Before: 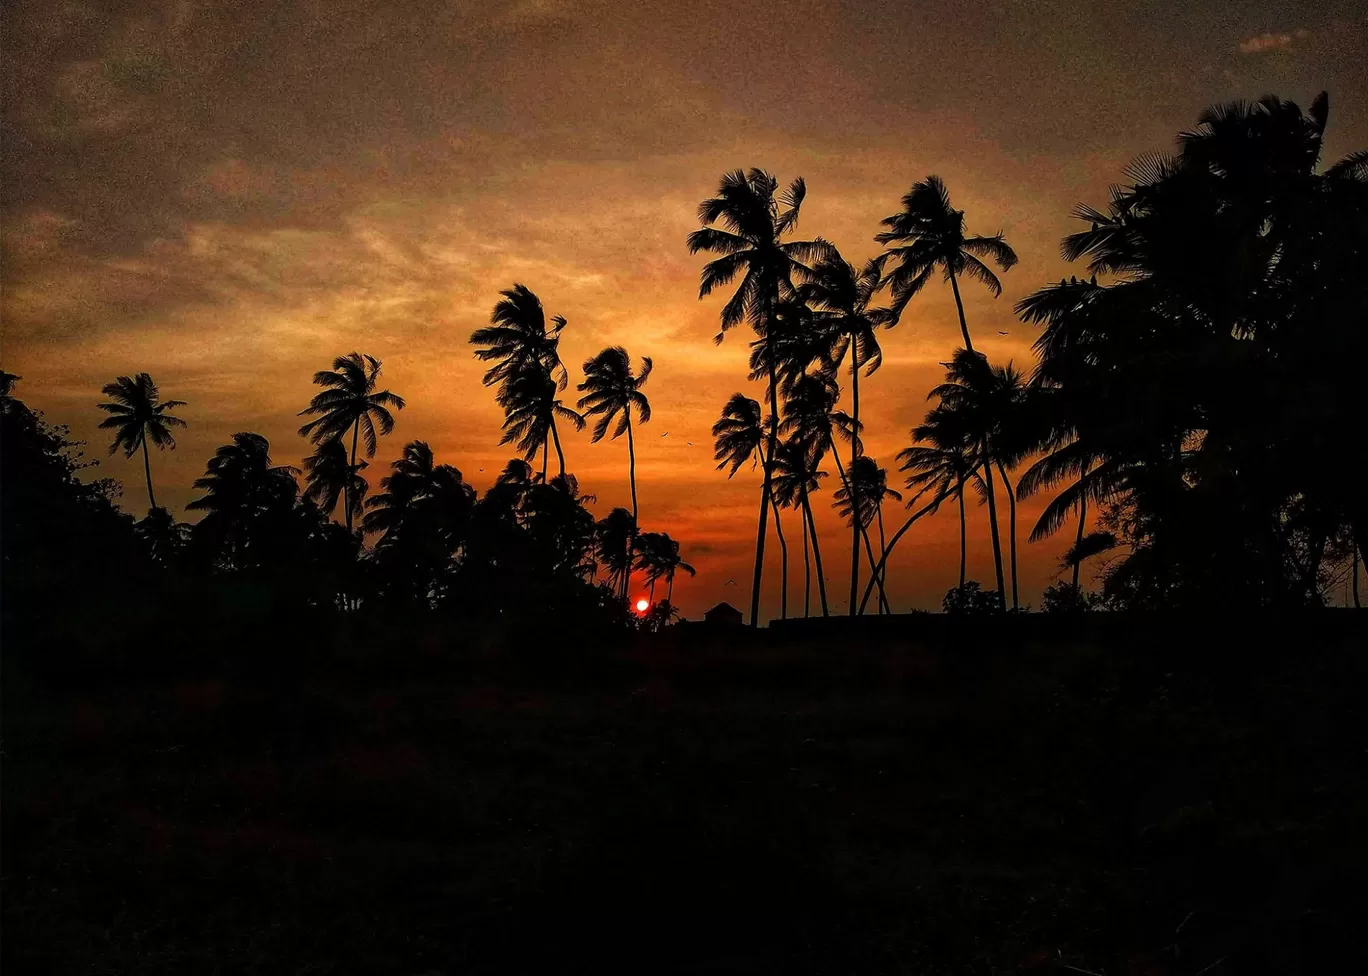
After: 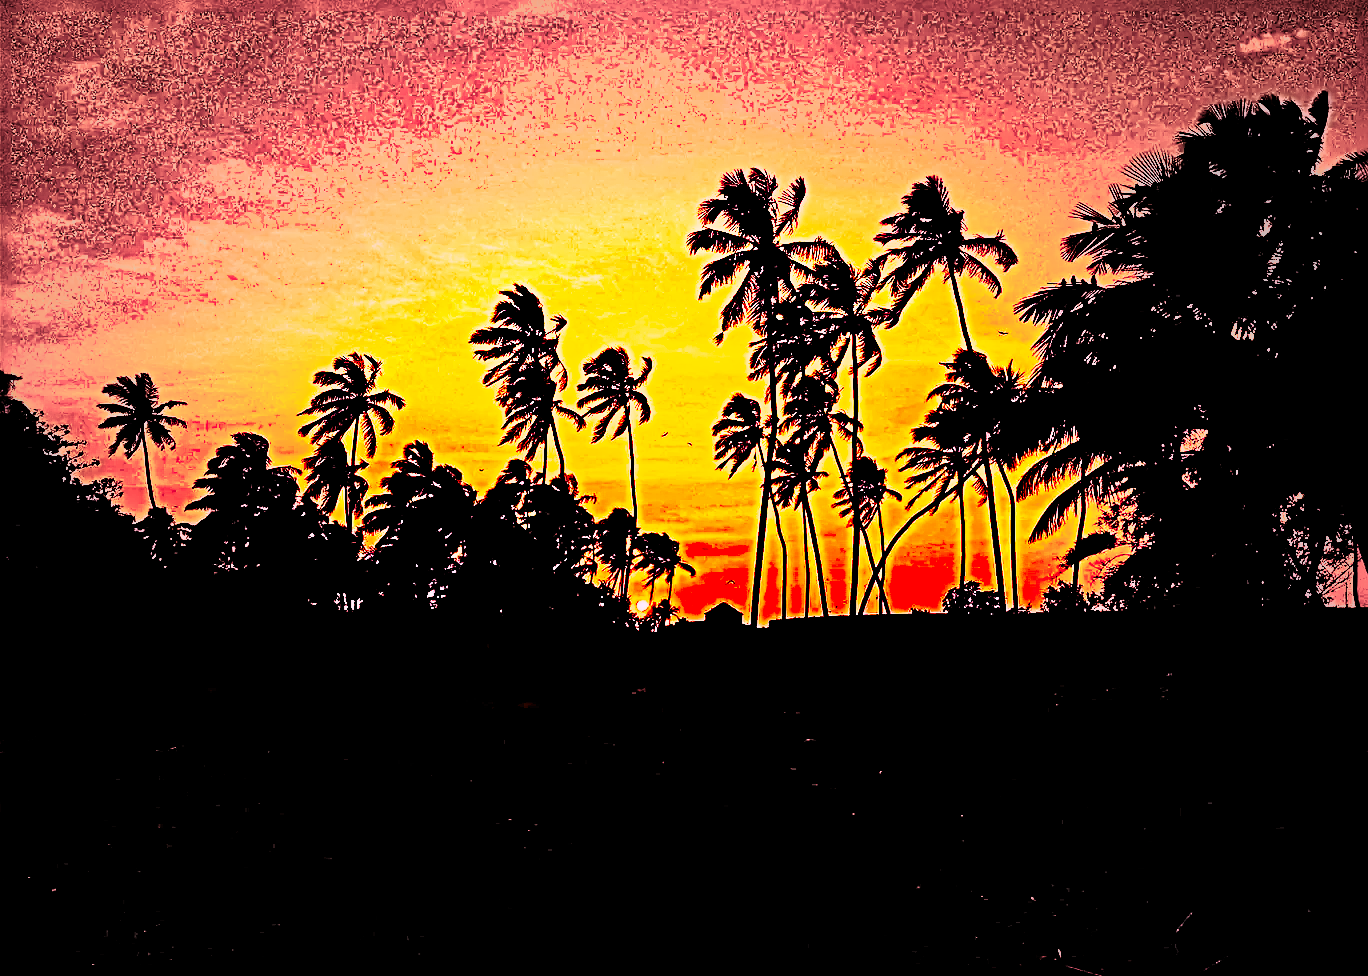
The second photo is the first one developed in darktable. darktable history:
base curve: curves: ch0 [(0, 0) (0.028, 0.03) (0.121, 0.232) (0.46, 0.748) (0.859, 0.968) (1, 1)], preserve colors none
shadows and highlights: low approximation 0.01, soften with gaussian
exposure: black level correction 0.006, exposure -0.226 EV, compensate highlight preservation false
white balance: red 2.338, blue 1.424
levels: levels [0.012, 0.367, 0.697]
local contrast: mode bilateral grid, contrast 20, coarseness 19, detail 163%, midtone range 0.2
sharpen: radius 4.001, amount 2
raw denoise: noise threshold 0.005, x [[0, 0.25, 0.5, 0.75, 1] ×4]
lens correction: focal 55, aperture 5.6, camera "Canon EOS 700D", lens "(4146)"
raw chromatic aberrations: iterations once
color contrast: green-magenta contrast 1.12, blue-yellow contrast 1.95, unbound 0
vignetting: fall-off start 48.41%, automatic ratio true, width/height ratio 1.29, unbound false | blend: blend mode overlay, opacity 100%; mask: uniform (no mask)
